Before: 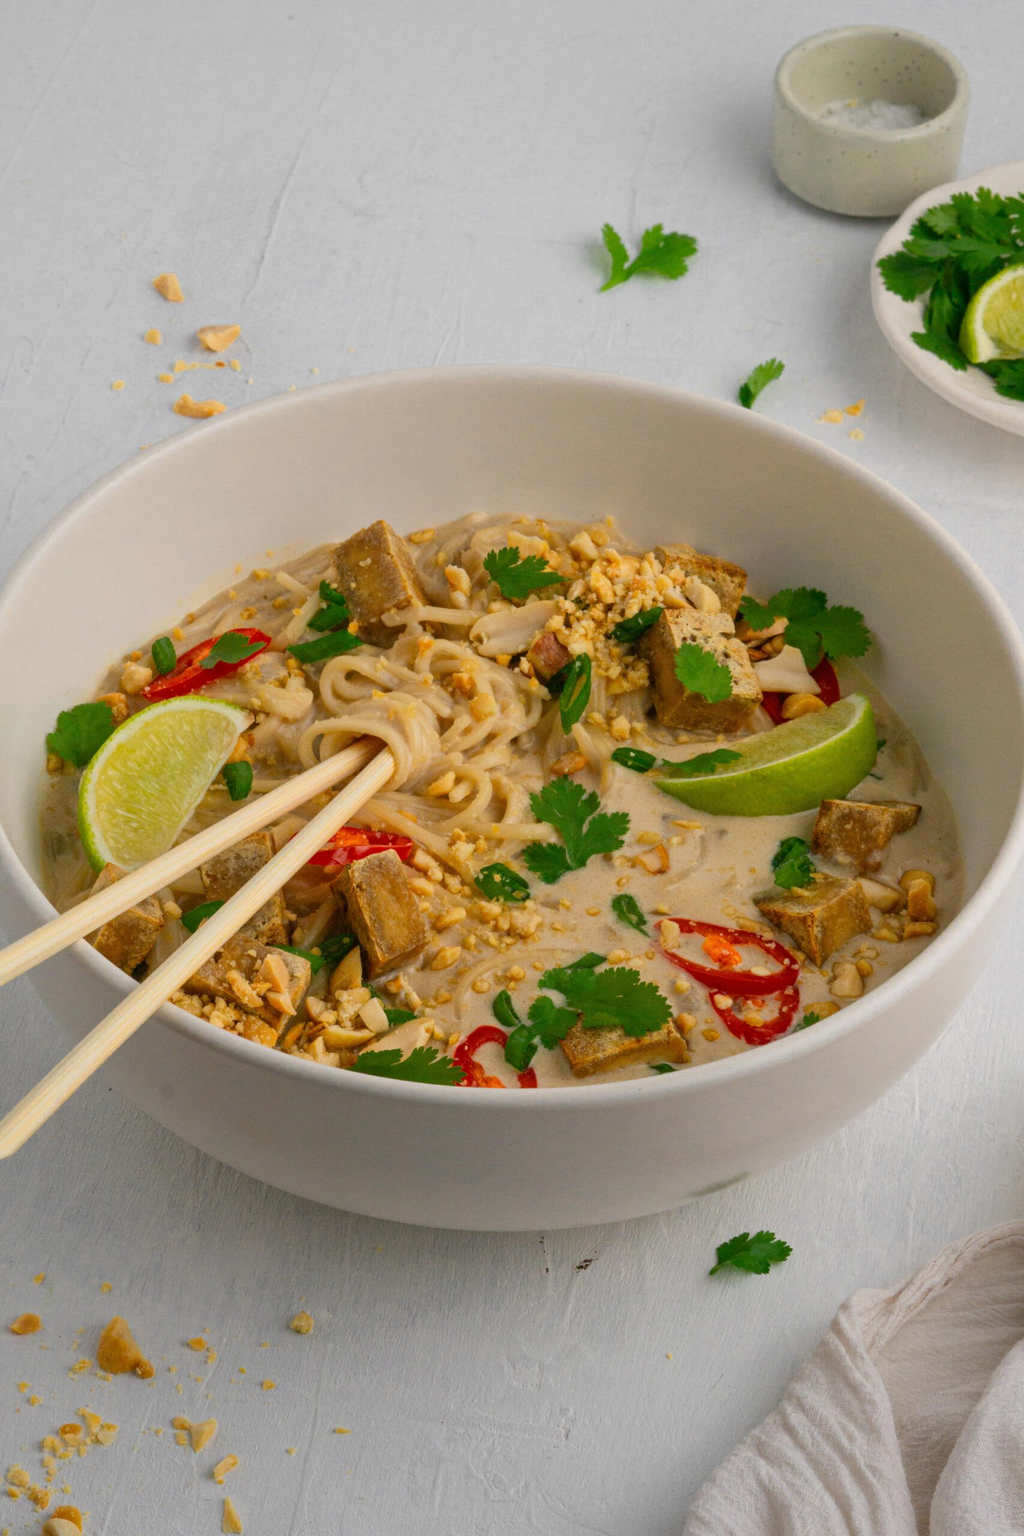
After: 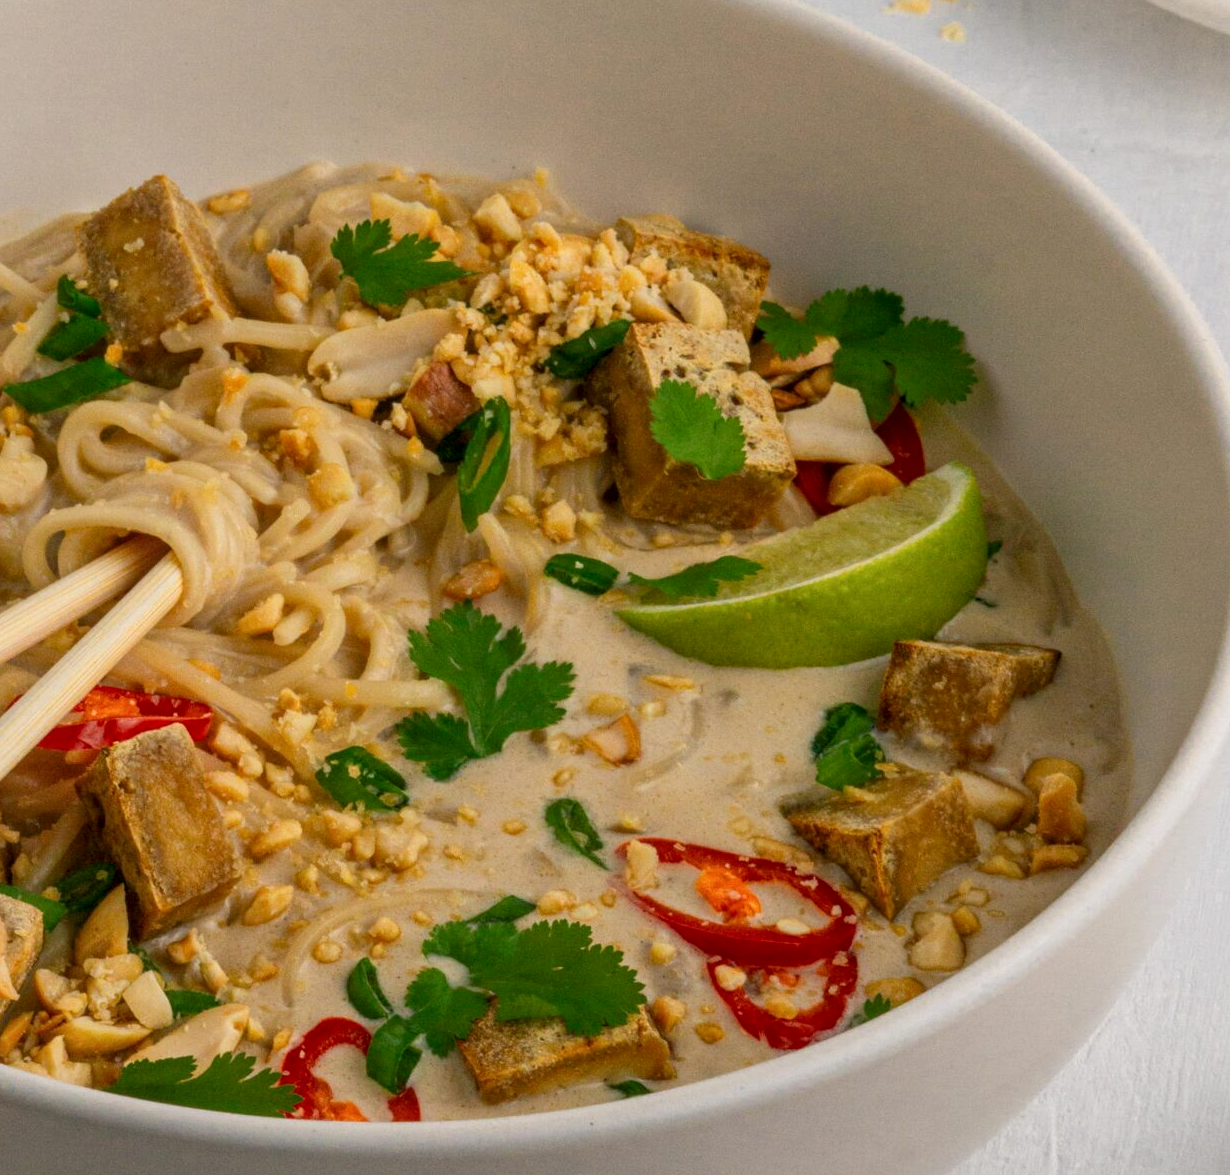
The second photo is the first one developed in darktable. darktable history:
tone equalizer: -7 EV 0.18 EV, -6 EV 0.12 EV, -5 EV 0.08 EV, -4 EV 0.04 EV, -2 EV -0.02 EV, -1 EV -0.04 EV, +0 EV -0.06 EV, luminance estimator HSV value / RGB max
local contrast: on, module defaults
crop and rotate: left 27.938%, top 27.046%, bottom 27.046%
